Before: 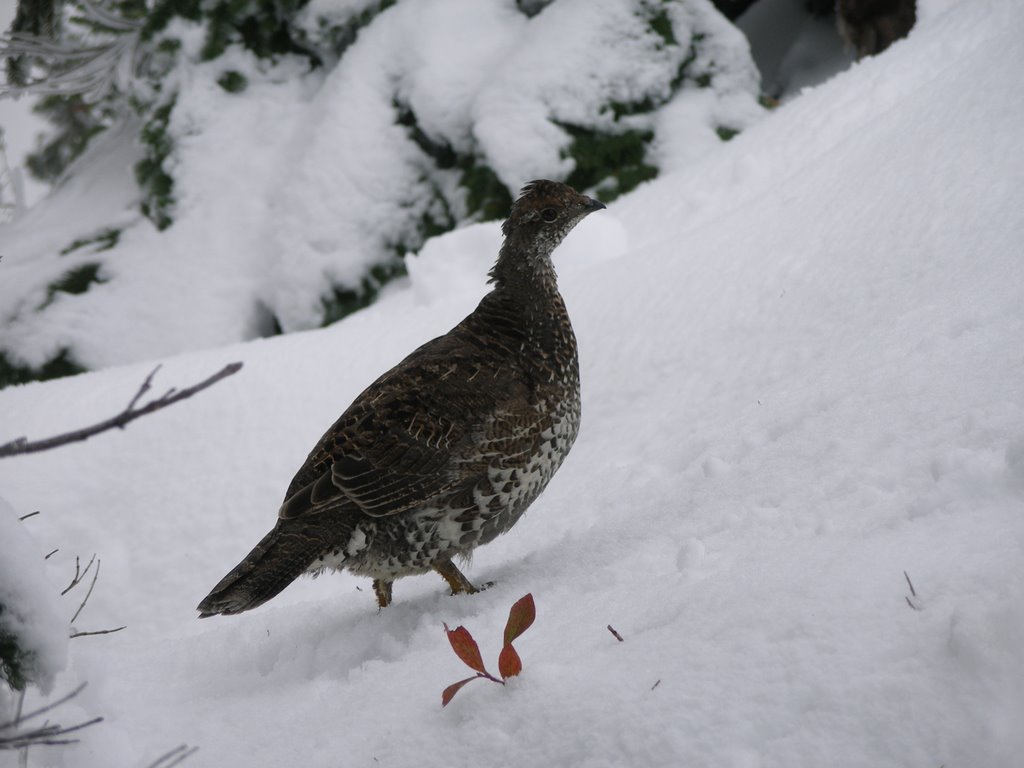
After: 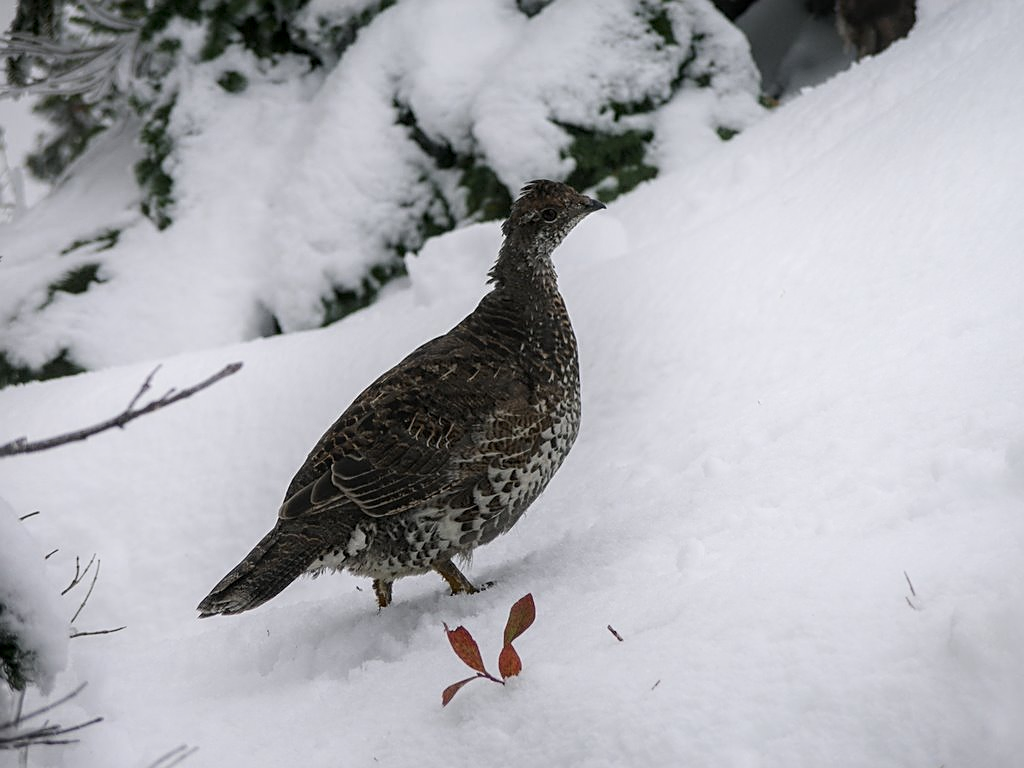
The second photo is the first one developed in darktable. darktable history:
local contrast: detail 130%
sharpen: on, module defaults
shadows and highlights: shadows -55.55, highlights 86.94, soften with gaussian
